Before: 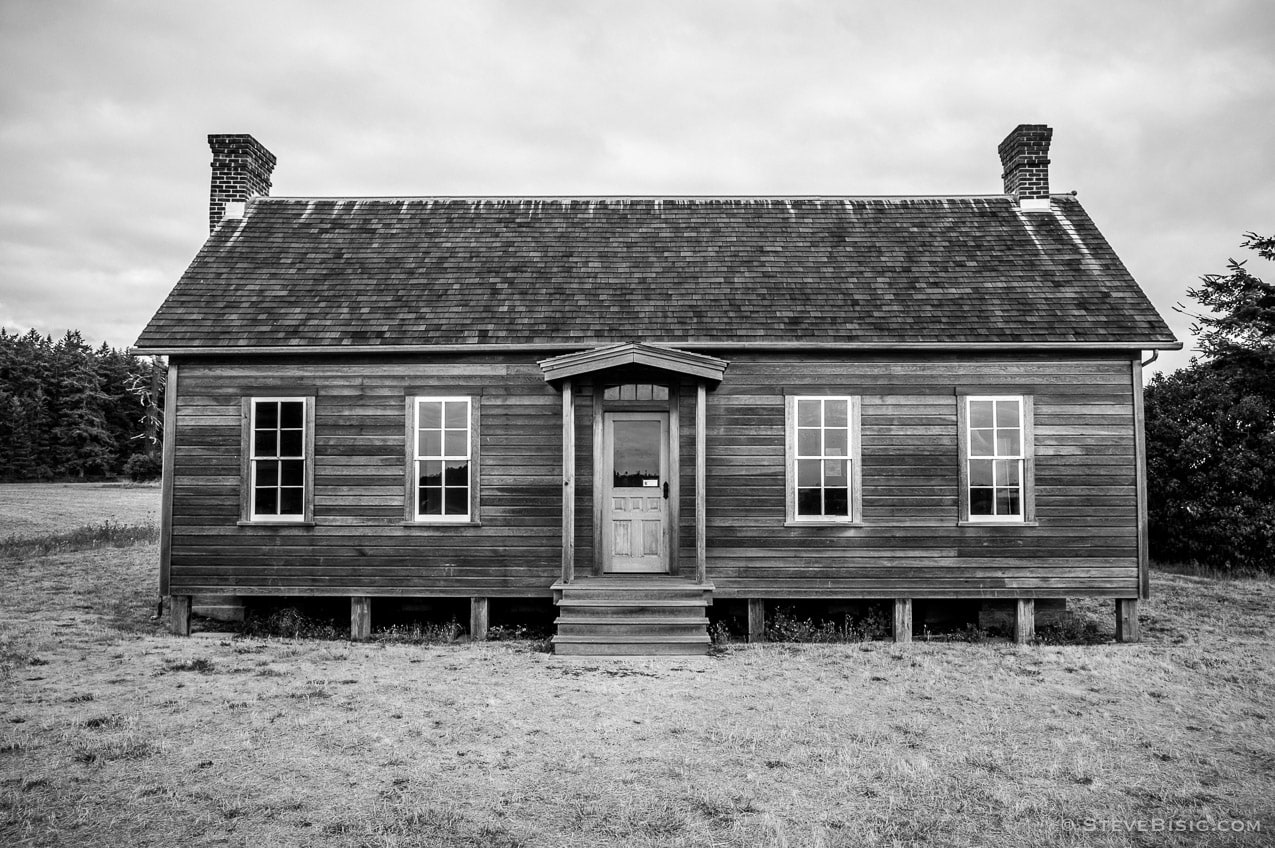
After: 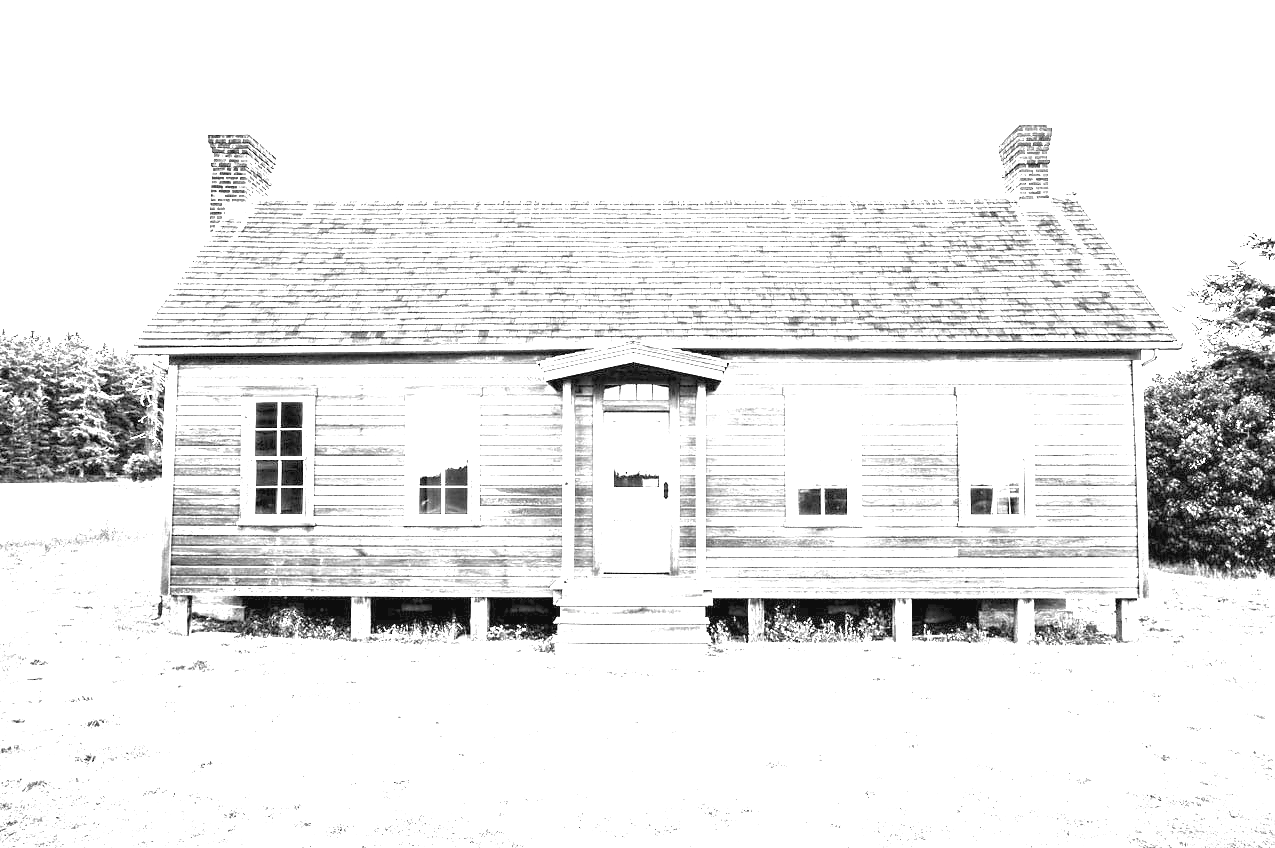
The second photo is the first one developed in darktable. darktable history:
exposure: black level correction 0, exposure 4 EV, compensate exposure bias true, compensate highlight preservation false
